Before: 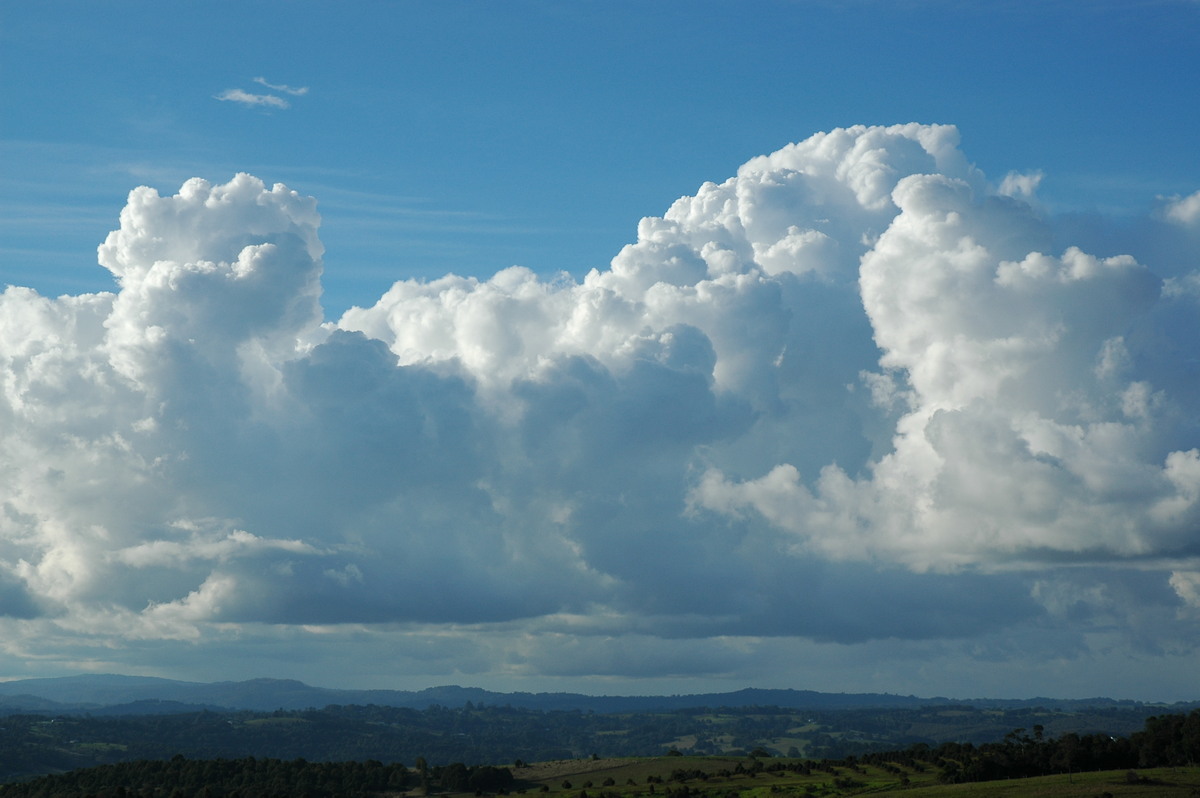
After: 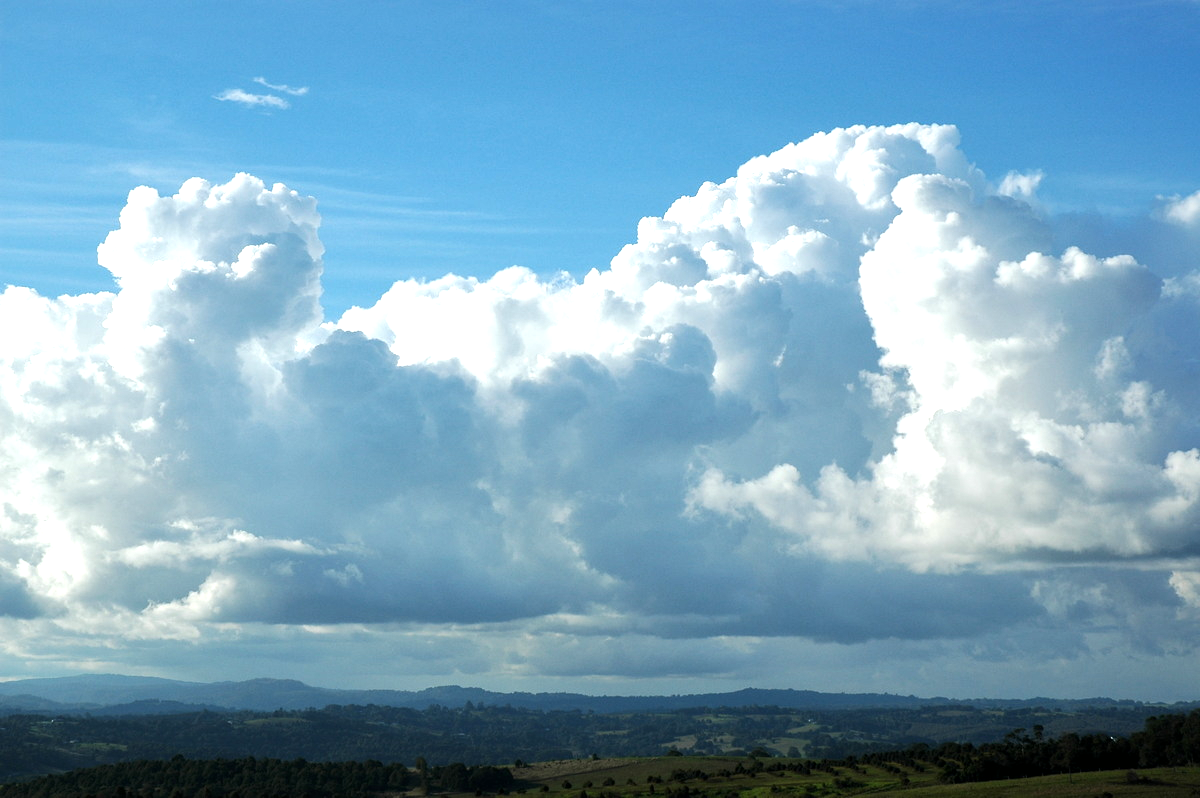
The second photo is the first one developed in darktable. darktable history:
local contrast: mode bilateral grid, contrast 19, coarseness 50, detail 120%, midtone range 0.2
exposure: black level correction 0.001, exposure 0.498 EV, compensate highlight preservation false
tone equalizer: -8 EV -0.379 EV, -7 EV -0.404 EV, -6 EV -0.373 EV, -5 EV -0.225 EV, -3 EV 0.213 EV, -2 EV 0.32 EV, -1 EV 0.404 EV, +0 EV 0.439 EV, edges refinement/feathering 500, mask exposure compensation -1.57 EV, preserve details no
